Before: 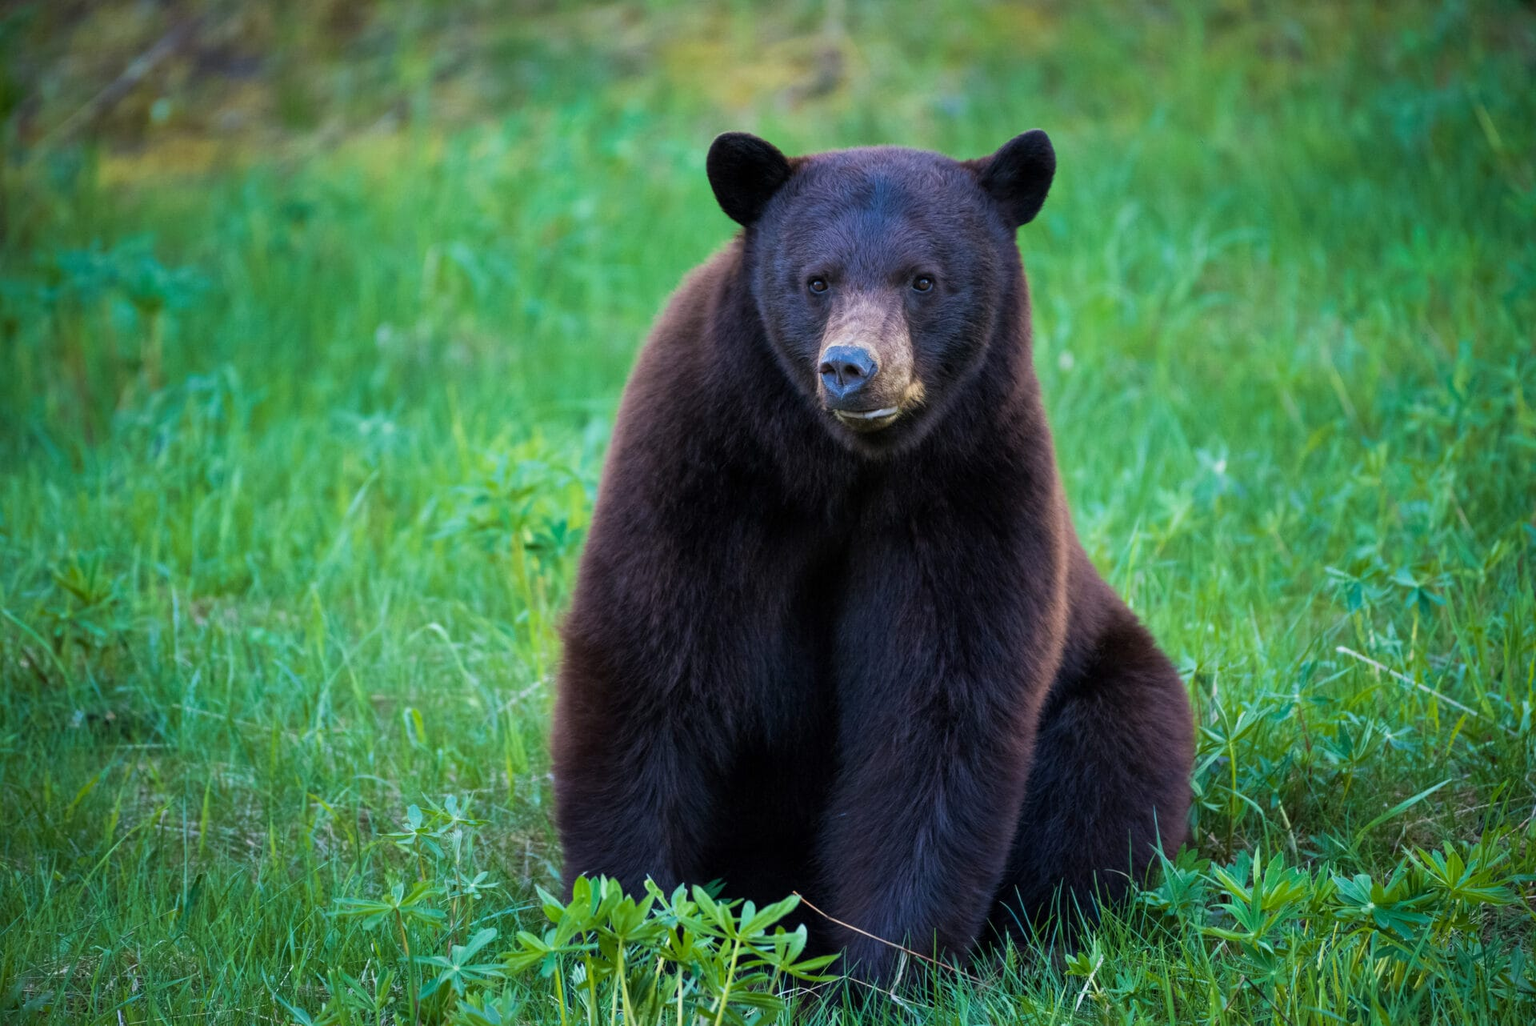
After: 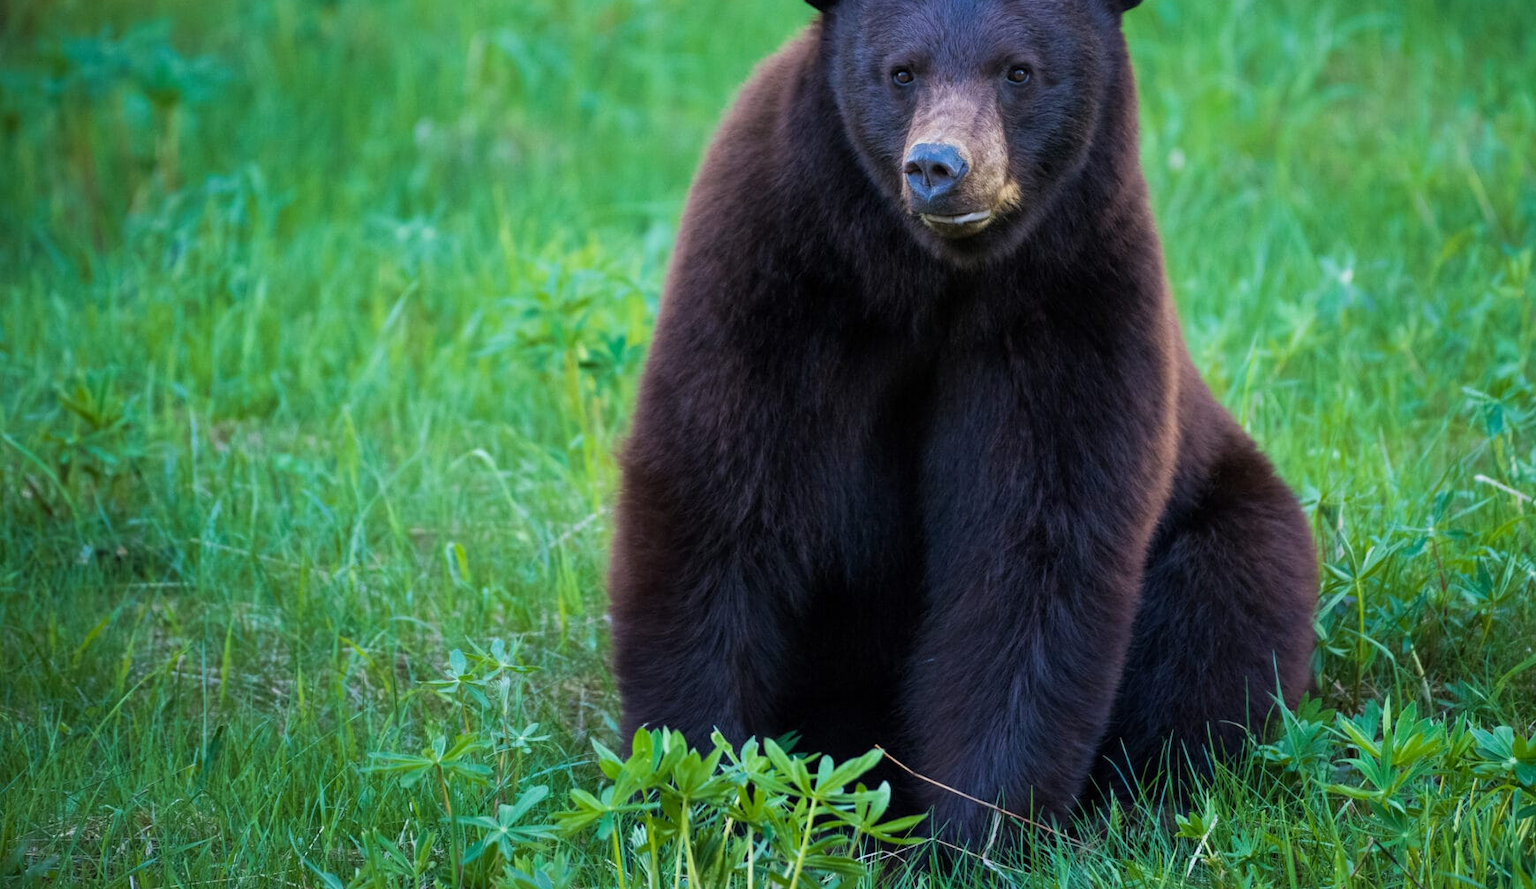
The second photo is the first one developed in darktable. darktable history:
crop: top 21.07%, right 9.361%, bottom 0.285%
tone equalizer: edges refinement/feathering 500, mask exposure compensation -1.57 EV, preserve details no
